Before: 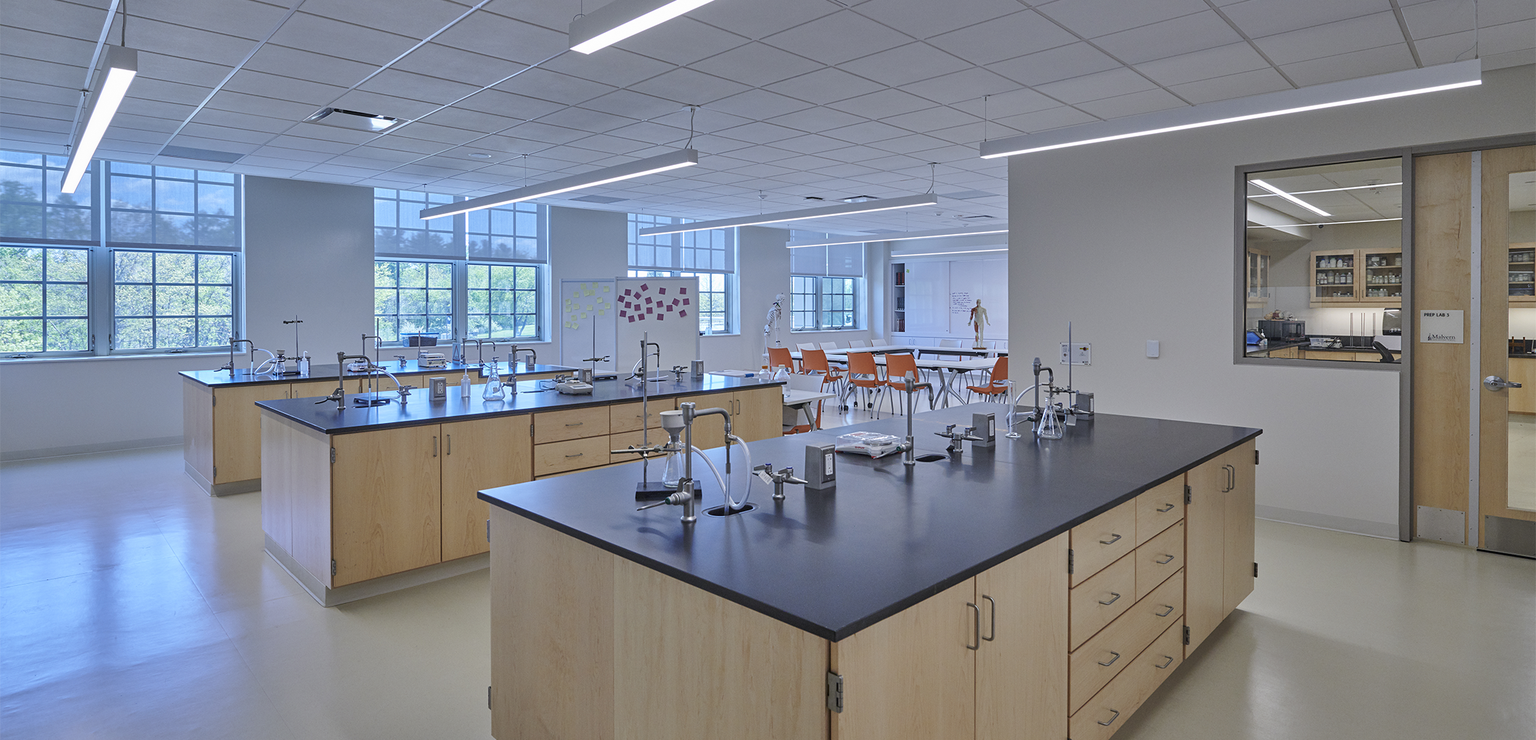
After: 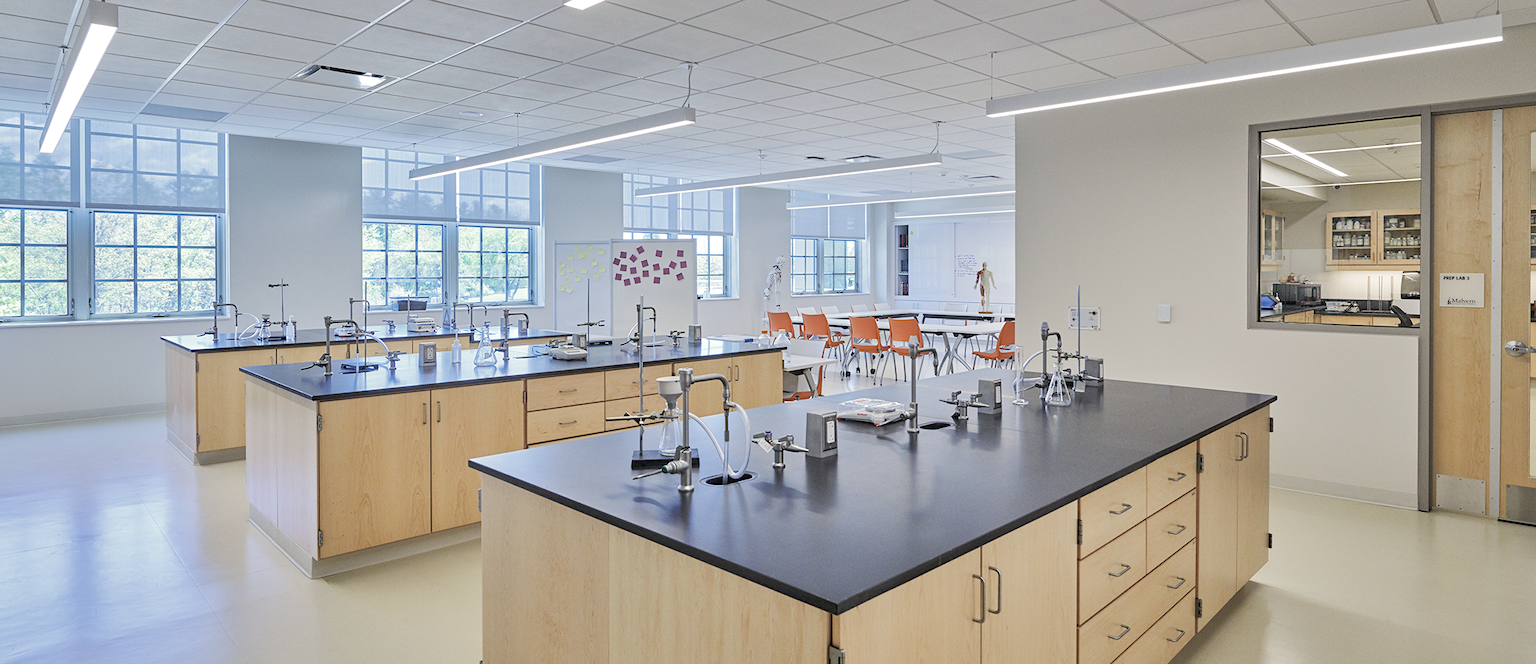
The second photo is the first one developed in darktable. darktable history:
rgb curve: curves: ch0 [(0, 0) (0.175, 0.154) (0.785, 0.663) (1, 1)]
color balance rgb: global vibrance -1%, saturation formula JzAzBz (2021)
white balance: red 1.029, blue 0.92
crop: left 1.507%, top 6.147%, right 1.379%, bottom 6.637%
filmic rgb: middle gray luminance 9.23%, black relative exposure -10.55 EV, white relative exposure 3.45 EV, threshold 6 EV, target black luminance 0%, hardness 5.98, latitude 59.69%, contrast 1.087, highlights saturation mix 5%, shadows ↔ highlights balance 29.23%, add noise in highlights 0, color science v3 (2019), use custom middle-gray values true, iterations of high-quality reconstruction 0, contrast in highlights soft, enable highlight reconstruction true
